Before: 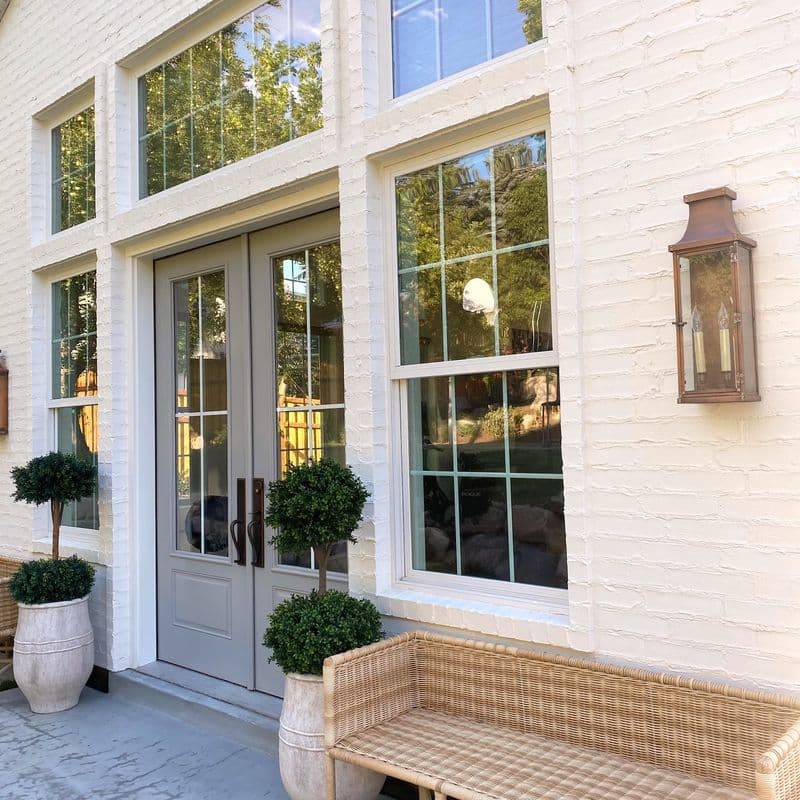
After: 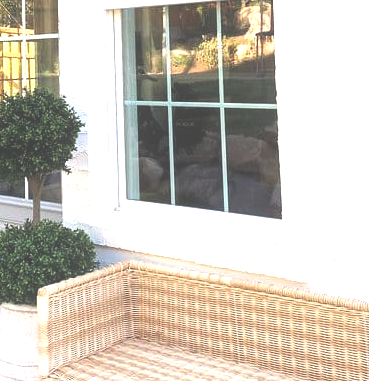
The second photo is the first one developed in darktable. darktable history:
exposure: black level correction -0.041, exposure 0.061 EV, compensate highlight preservation false
crop: left 35.758%, top 46.307%, right 18.077%, bottom 6.031%
tone equalizer: -8 EV -1.1 EV, -7 EV -1.04 EV, -6 EV -0.9 EV, -5 EV -0.587 EV, -3 EV 0.591 EV, -2 EV 0.897 EV, -1 EV 0.998 EV, +0 EV 1.06 EV
